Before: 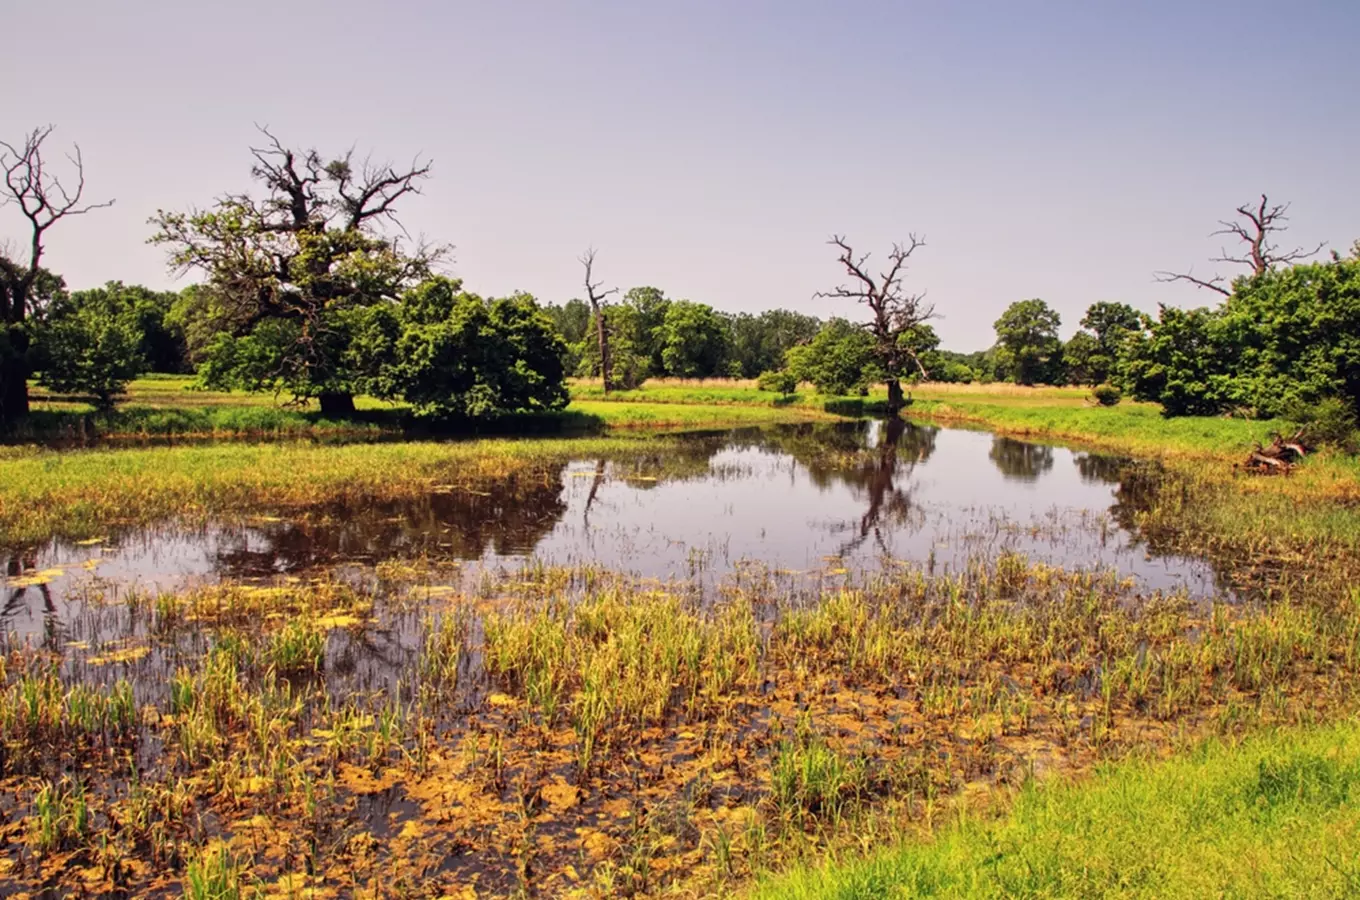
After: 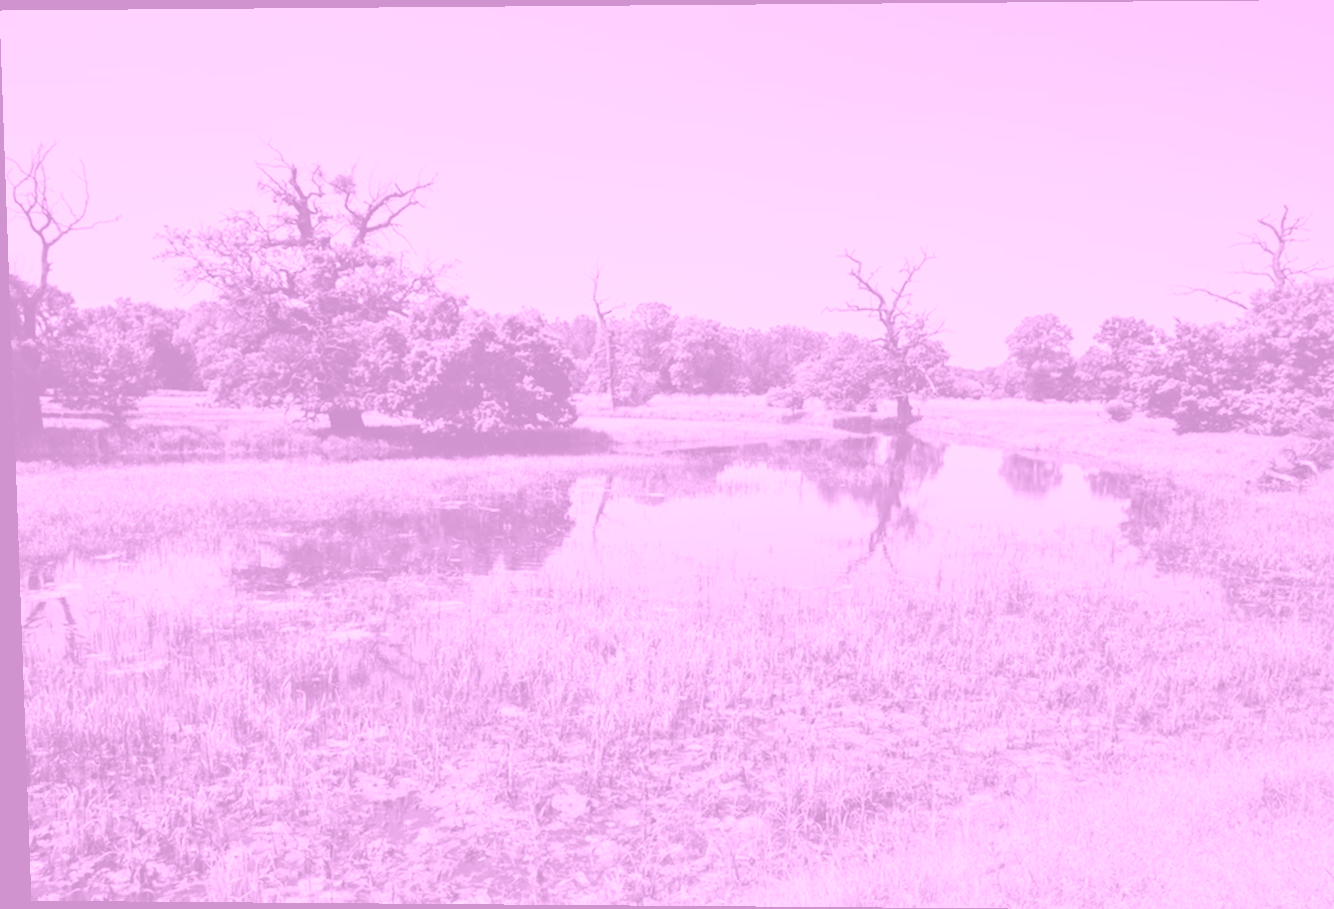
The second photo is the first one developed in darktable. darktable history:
rotate and perspective: lens shift (vertical) 0.048, lens shift (horizontal) -0.024, automatic cropping off
colorize: hue 331.2°, saturation 75%, source mix 30.28%, lightness 70.52%, version 1
crop: right 4.126%, bottom 0.031%
